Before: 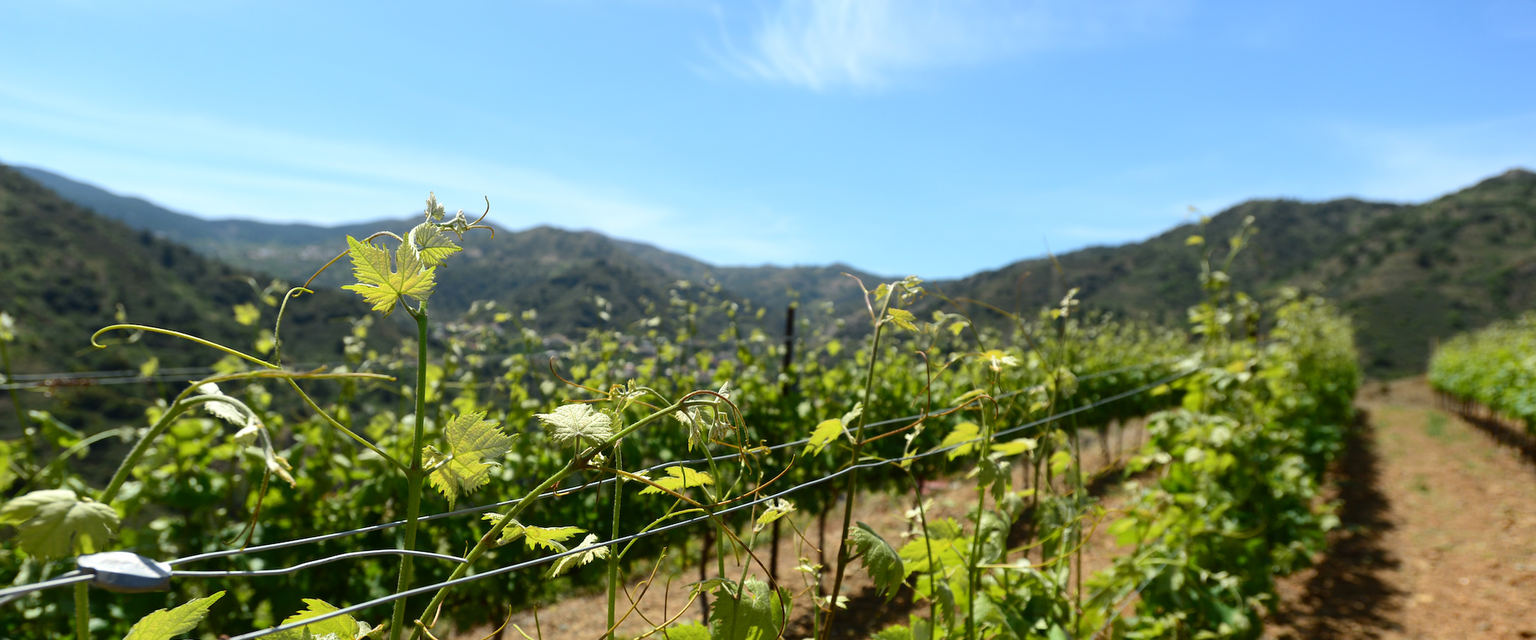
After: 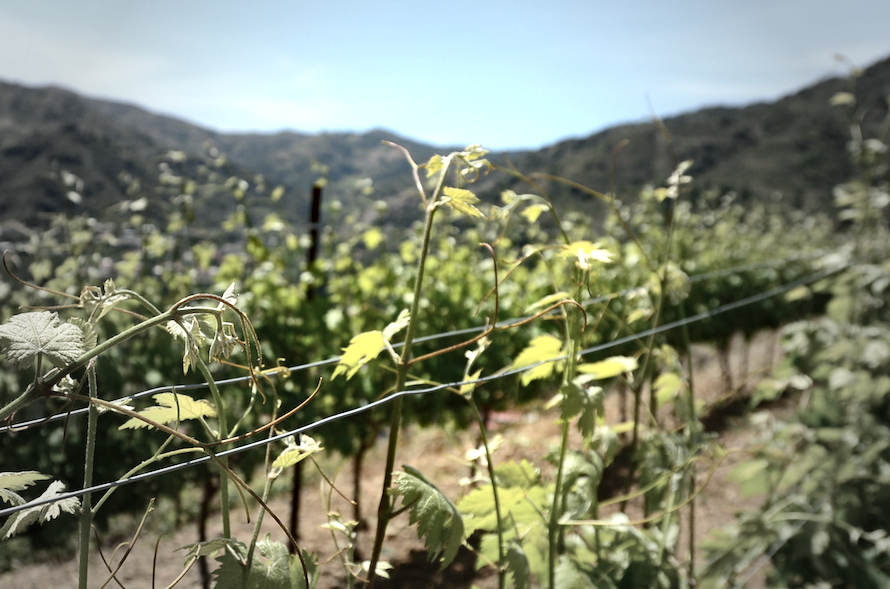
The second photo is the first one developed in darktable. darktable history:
contrast brightness saturation: contrast 0.099, saturation -0.352
haze removal: strength 0.302, distance 0.245, compatibility mode true, adaptive false
crop: left 35.685%, top 25.728%, right 19.796%, bottom 3.453%
exposure: black level correction 0, exposure 0.696 EV, compensate highlight preservation false
vignetting: fall-off start 34.25%, fall-off radius 64.91%, width/height ratio 0.958
